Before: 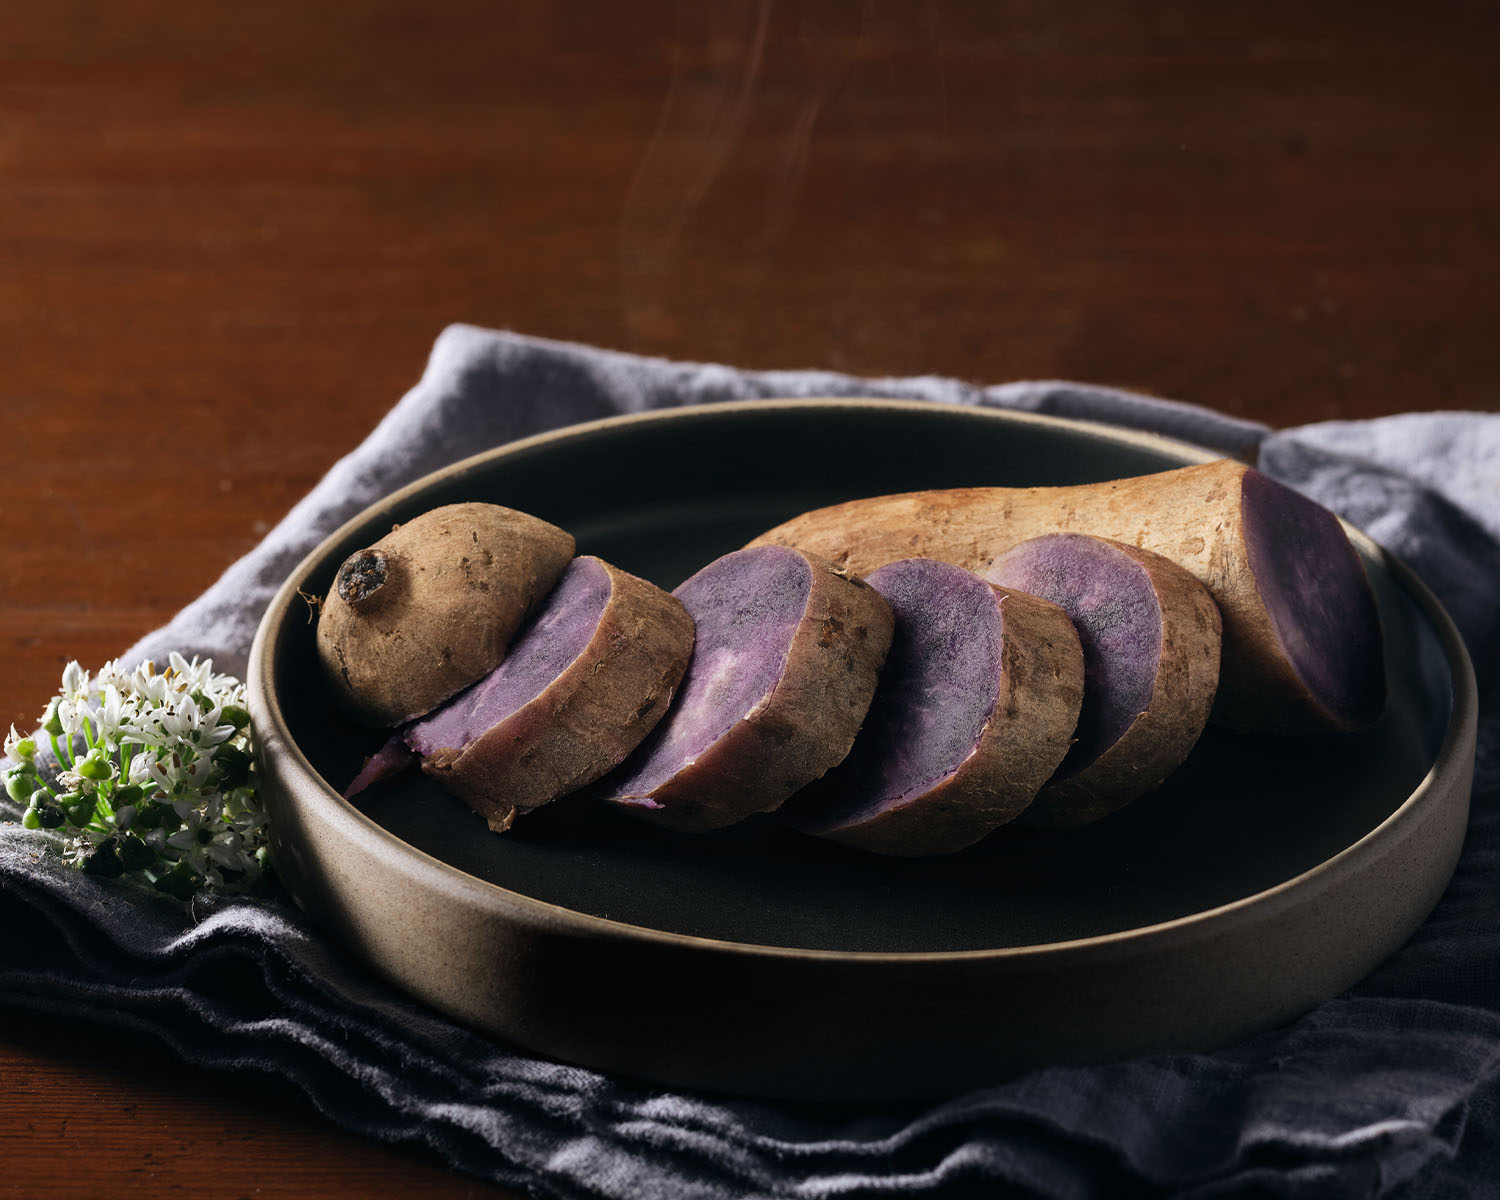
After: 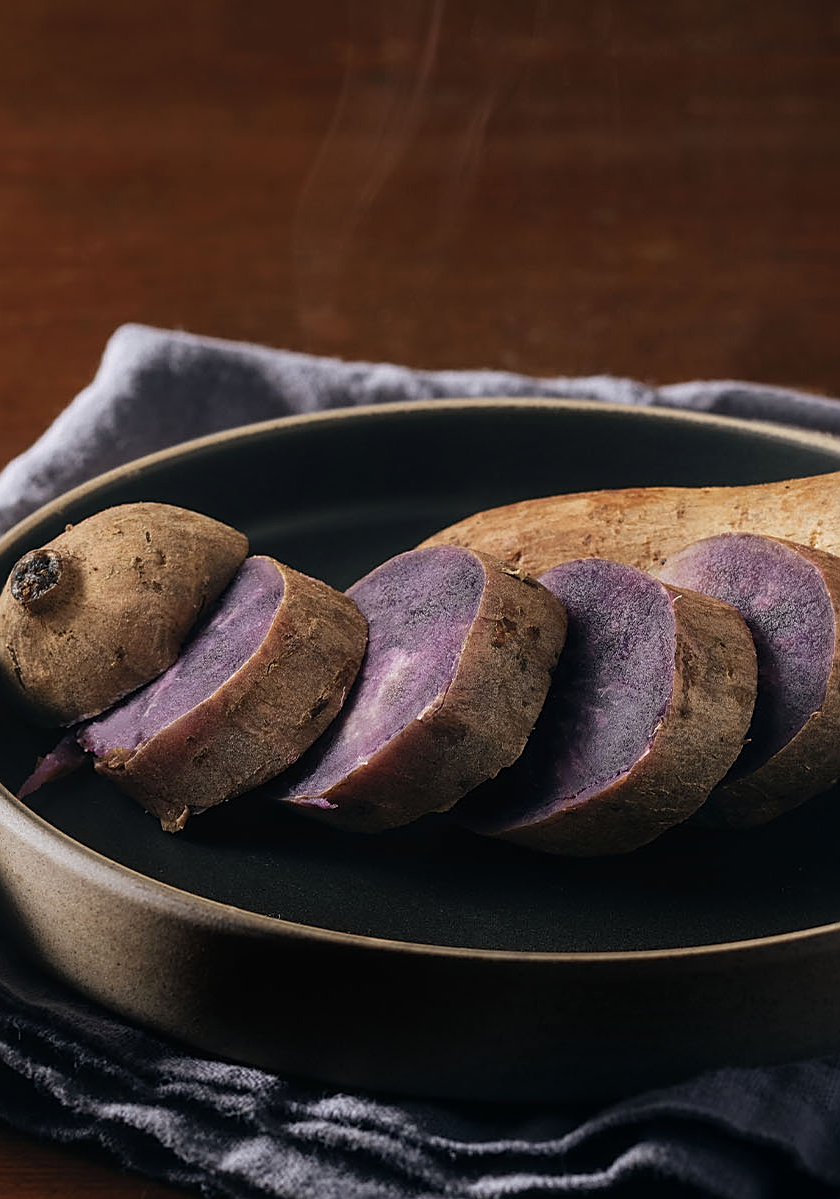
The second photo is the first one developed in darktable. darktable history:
crop: left 21.855%, right 22.142%, bottom 0.001%
local contrast: detail 110%
sharpen: on, module defaults
